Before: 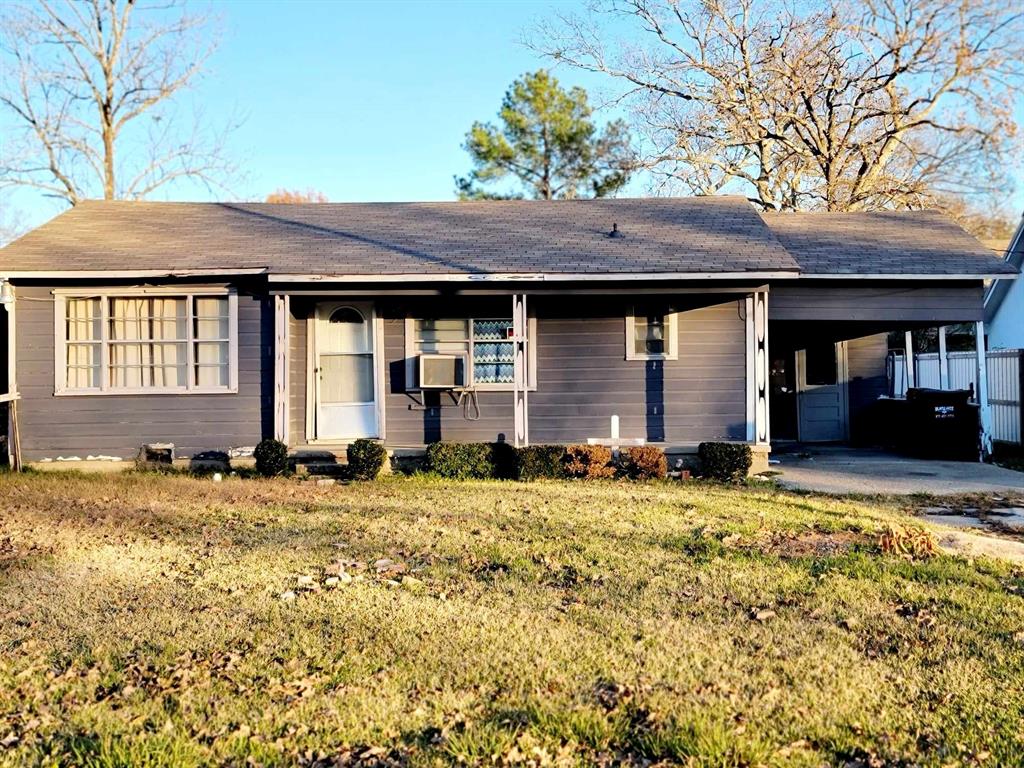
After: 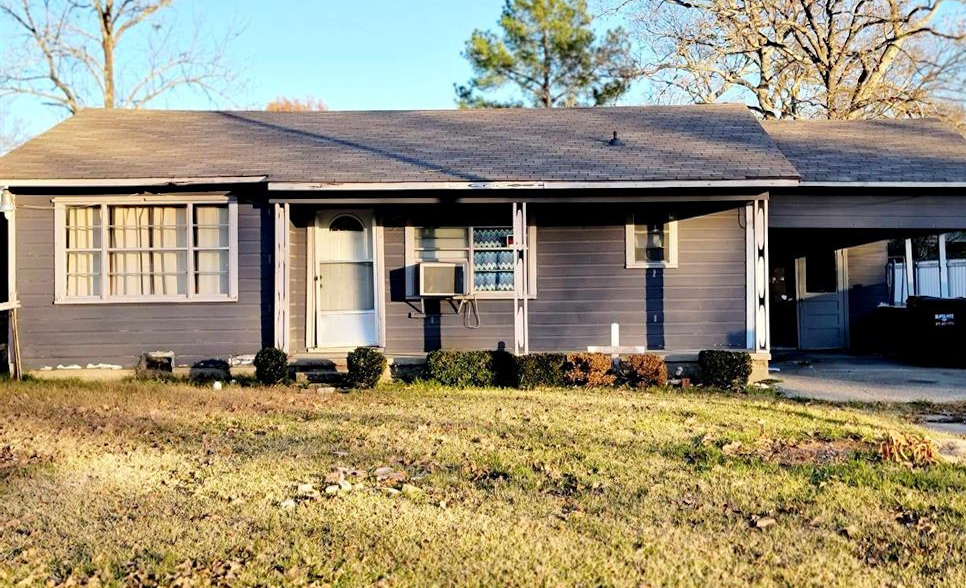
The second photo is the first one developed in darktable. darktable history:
crop and rotate: angle 0.042°, top 12%, right 5.5%, bottom 11.277%
